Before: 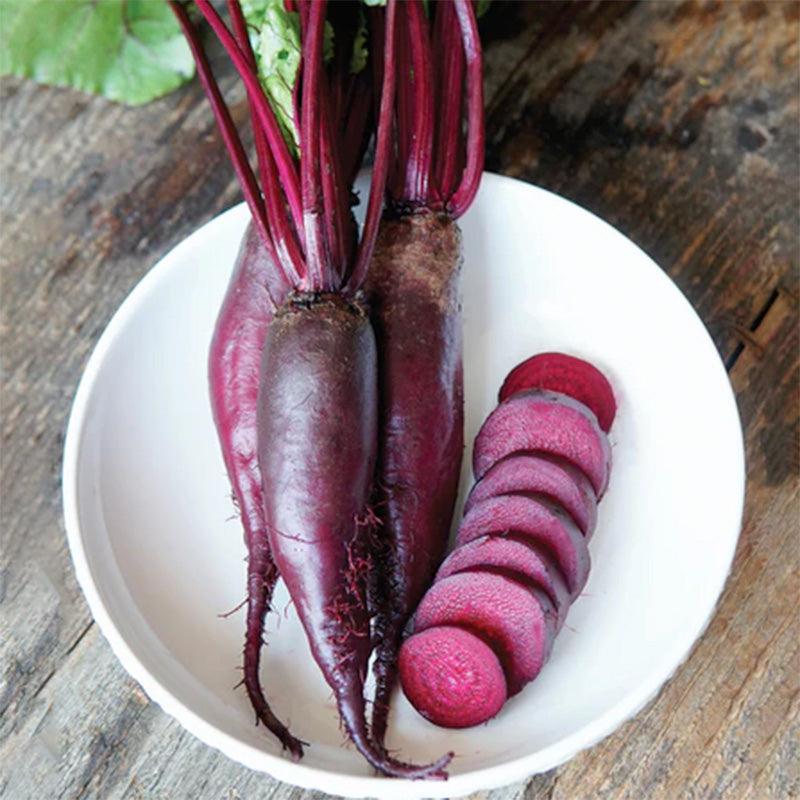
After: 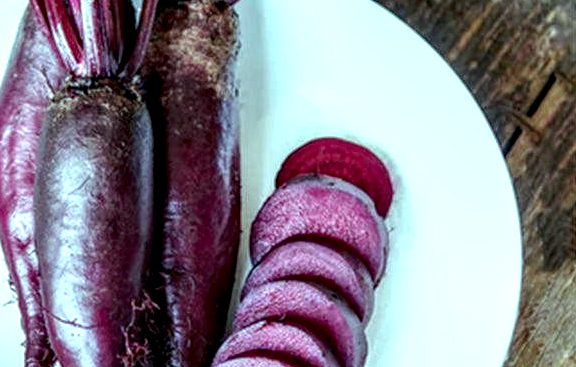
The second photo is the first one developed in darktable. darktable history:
color balance: mode lift, gamma, gain (sRGB), lift [0.997, 0.979, 1.021, 1.011], gamma [1, 1.084, 0.916, 0.998], gain [1, 0.87, 1.13, 1.101], contrast 4.55%, contrast fulcrum 38.24%, output saturation 104.09%
haze removal: strength 0.29, distance 0.25, compatibility mode true, adaptive false
crop and rotate: left 27.938%, top 27.046%, bottom 27.046%
local contrast: highlights 19%, detail 186%
